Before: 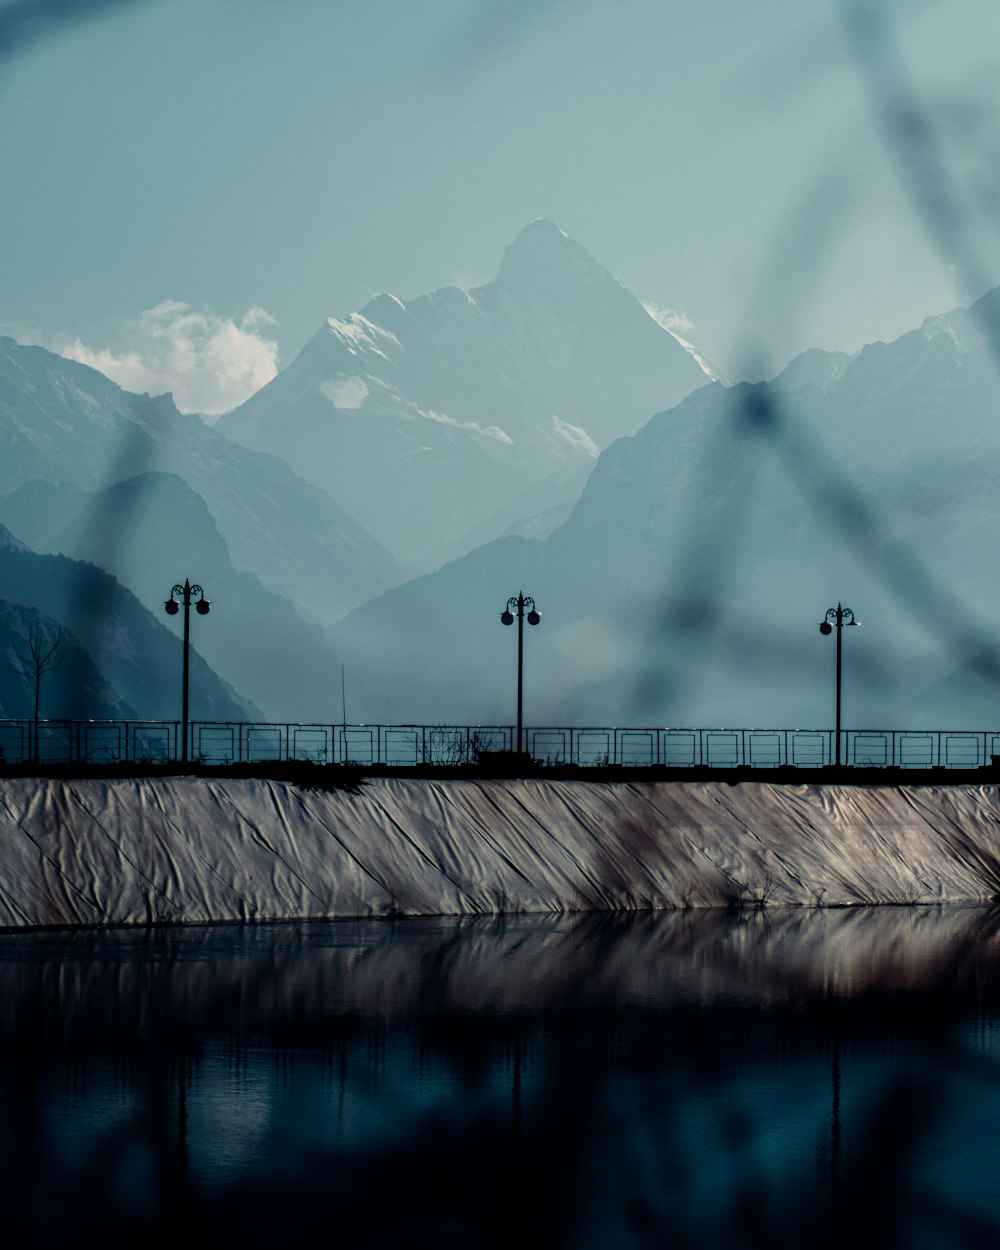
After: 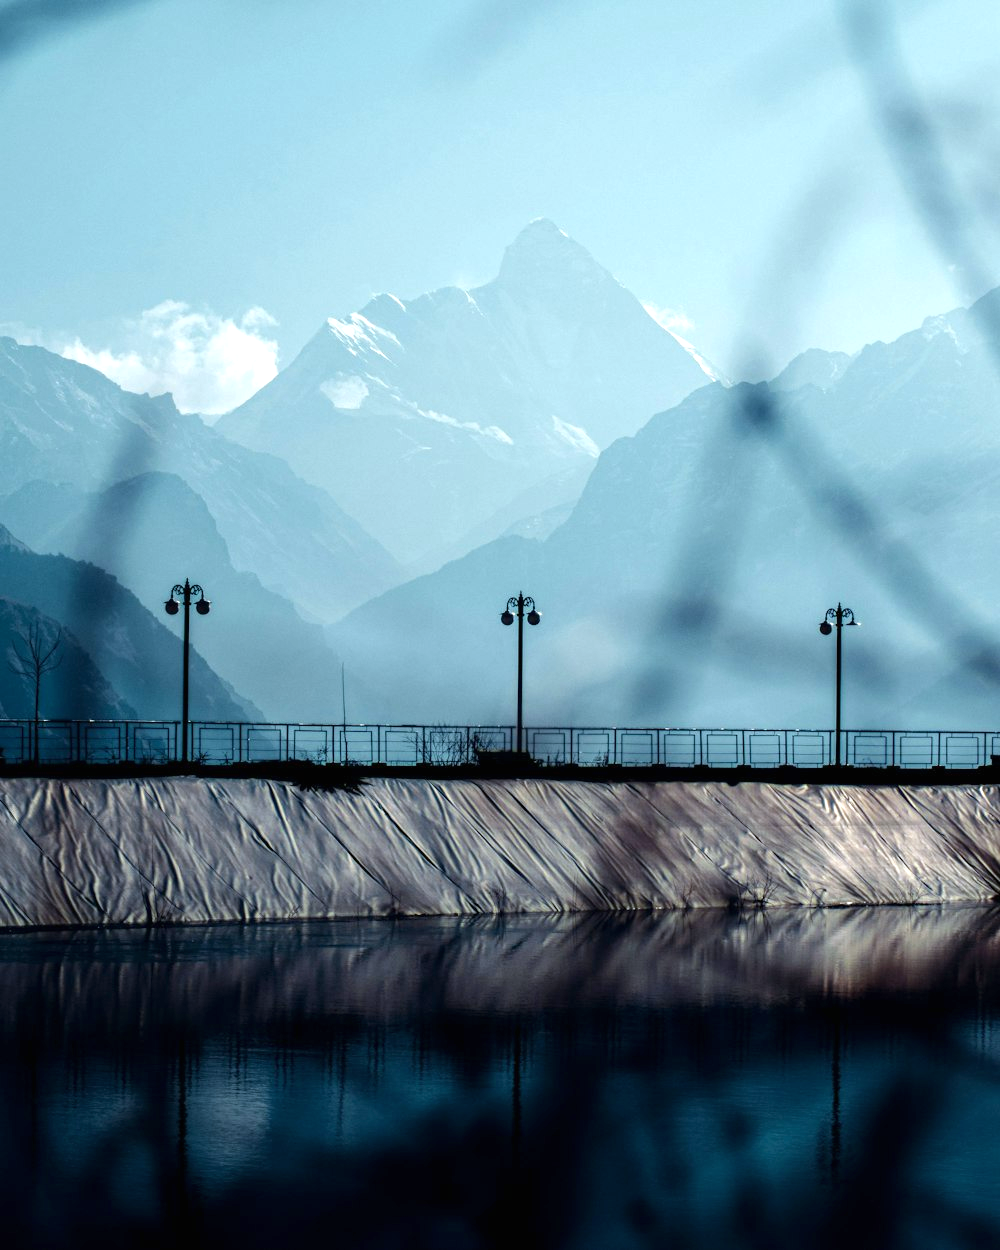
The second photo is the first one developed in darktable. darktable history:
exposure: black level correction 0, exposure 0.953 EV, compensate exposure bias true, compensate highlight preservation false
tone equalizer: on, module defaults
white balance: red 0.967, blue 1.049
